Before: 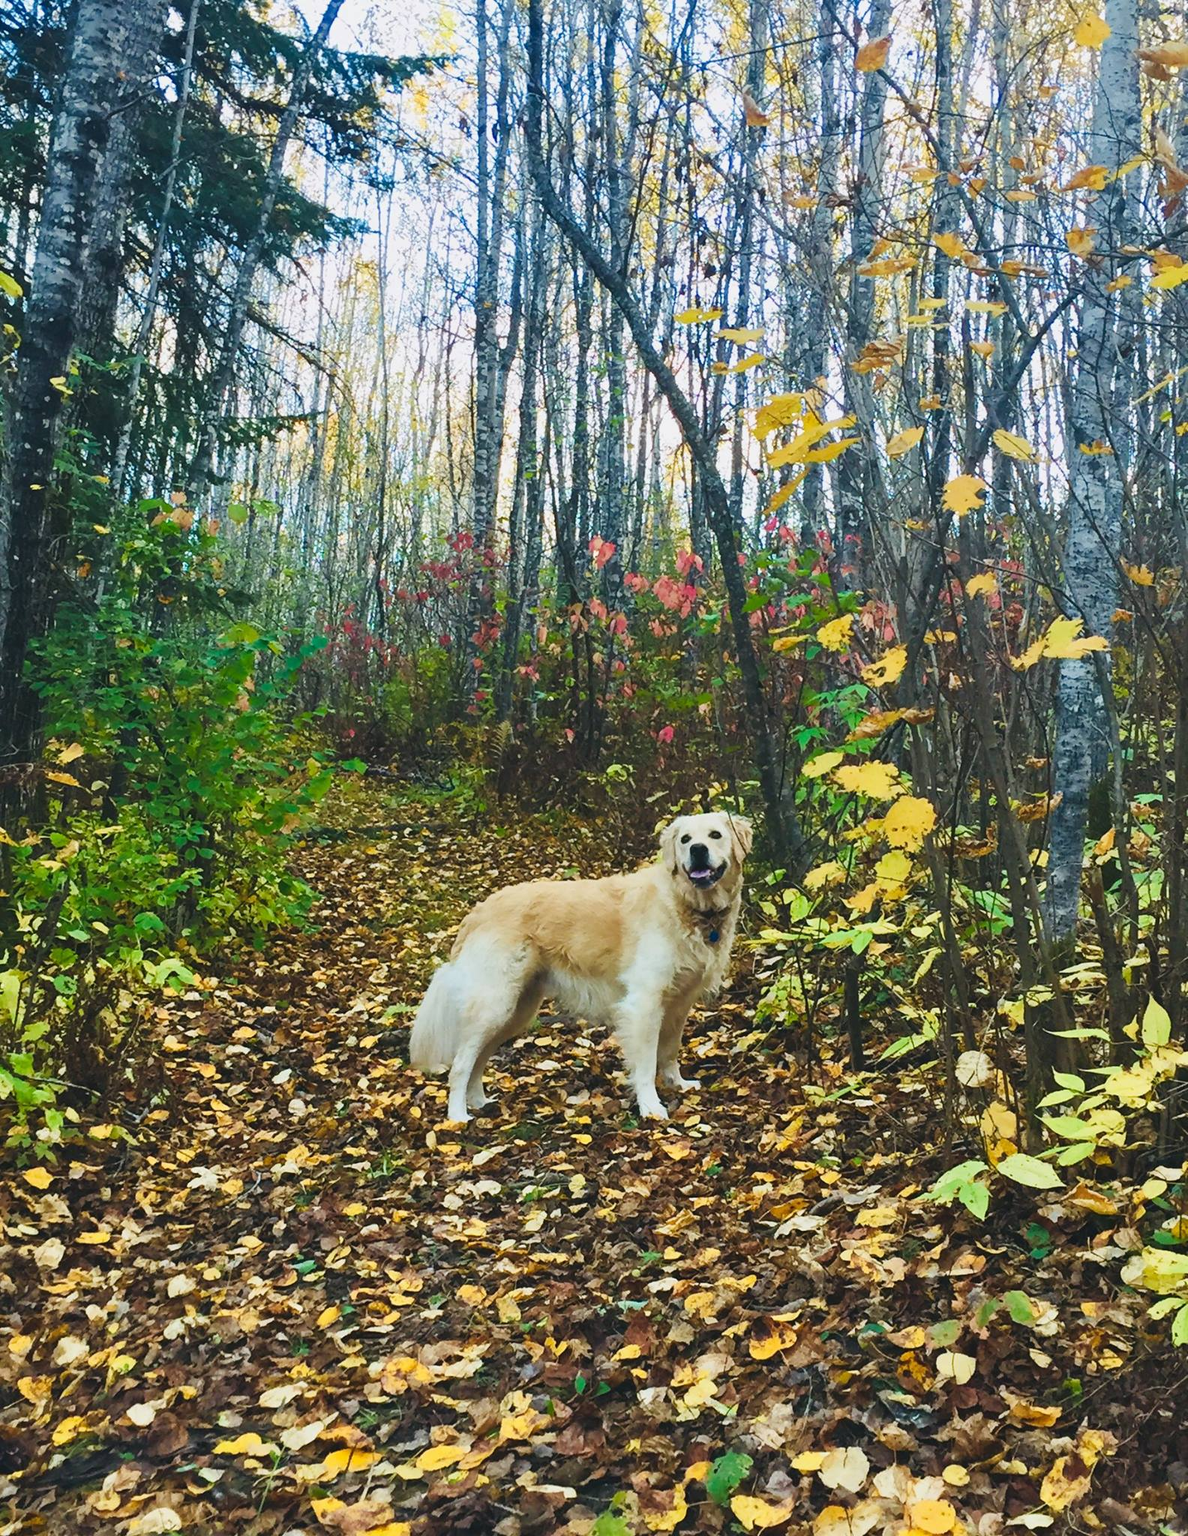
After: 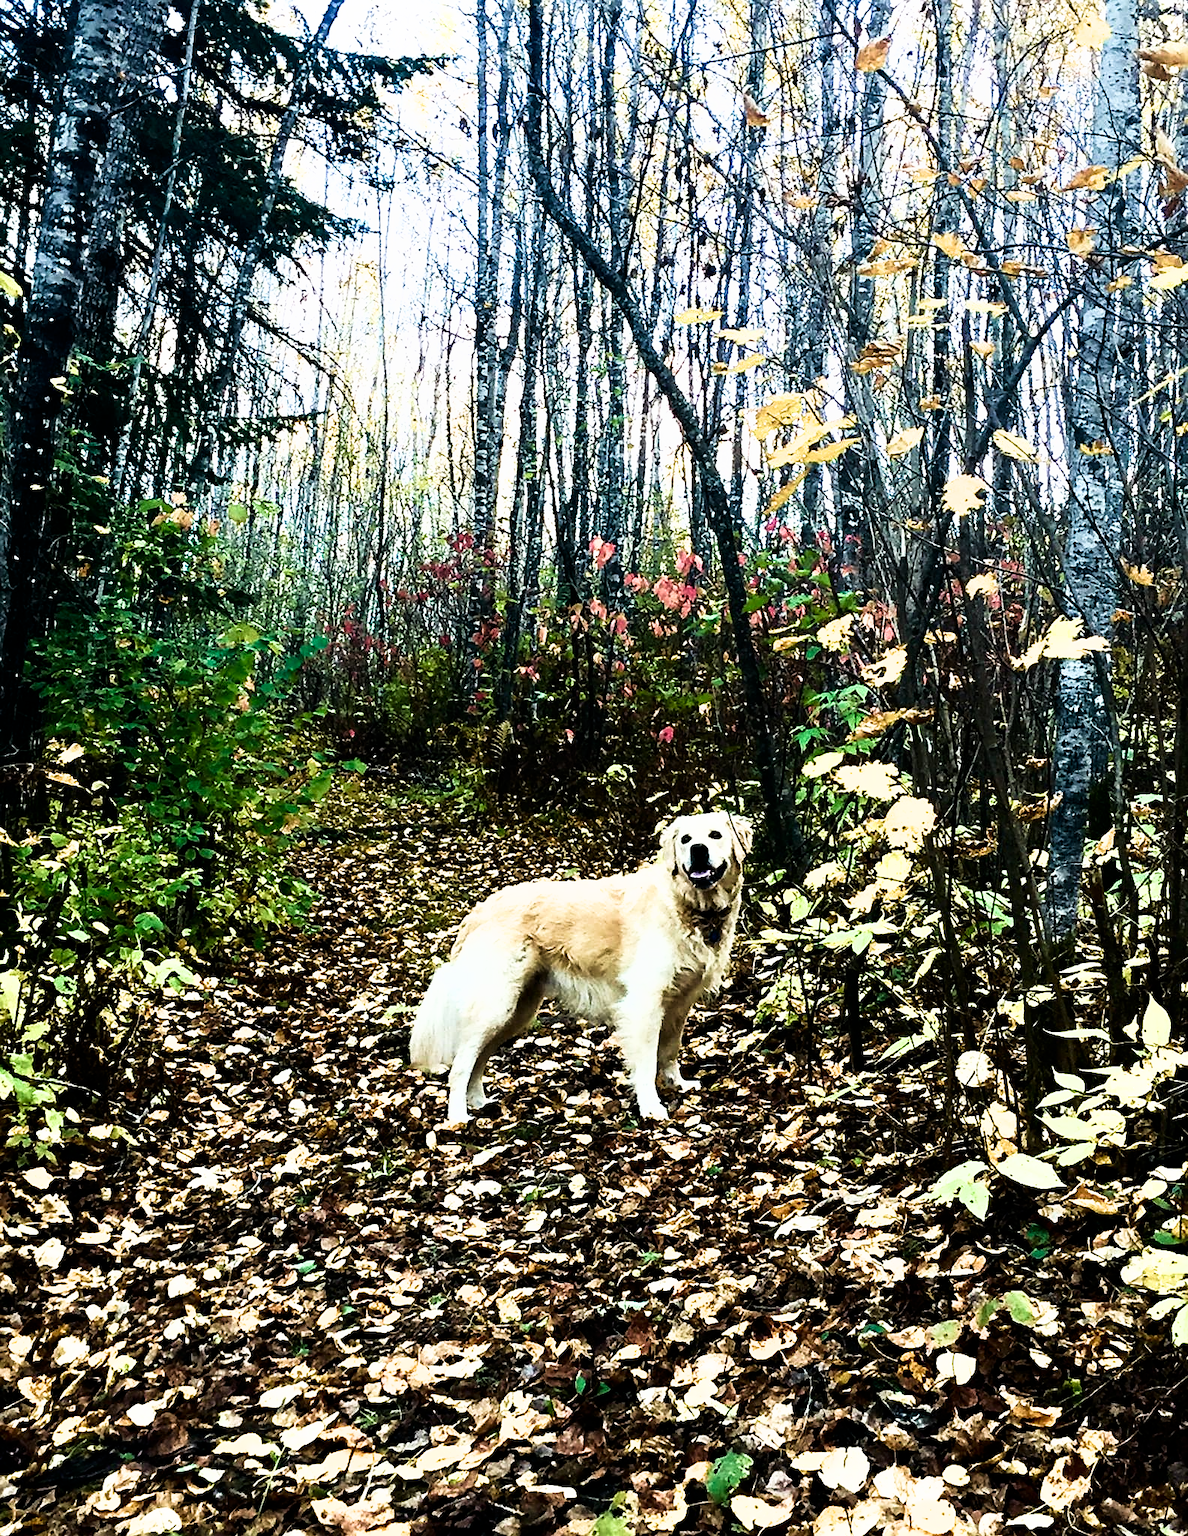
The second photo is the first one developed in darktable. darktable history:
velvia: on, module defaults
shadows and highlights: shadows -60.84, white point adjustment -5.37, highlights 60.12
filmic rgb: black relative exposure -8.25 EV, white relative exposure 2.25 EV, hardness 7.18, latitude 85.59%, contrast 1.703, highlights saturation mix -3.03%, shadows ↔ highlights balance -2.45%
sharpen: on, module defaults
